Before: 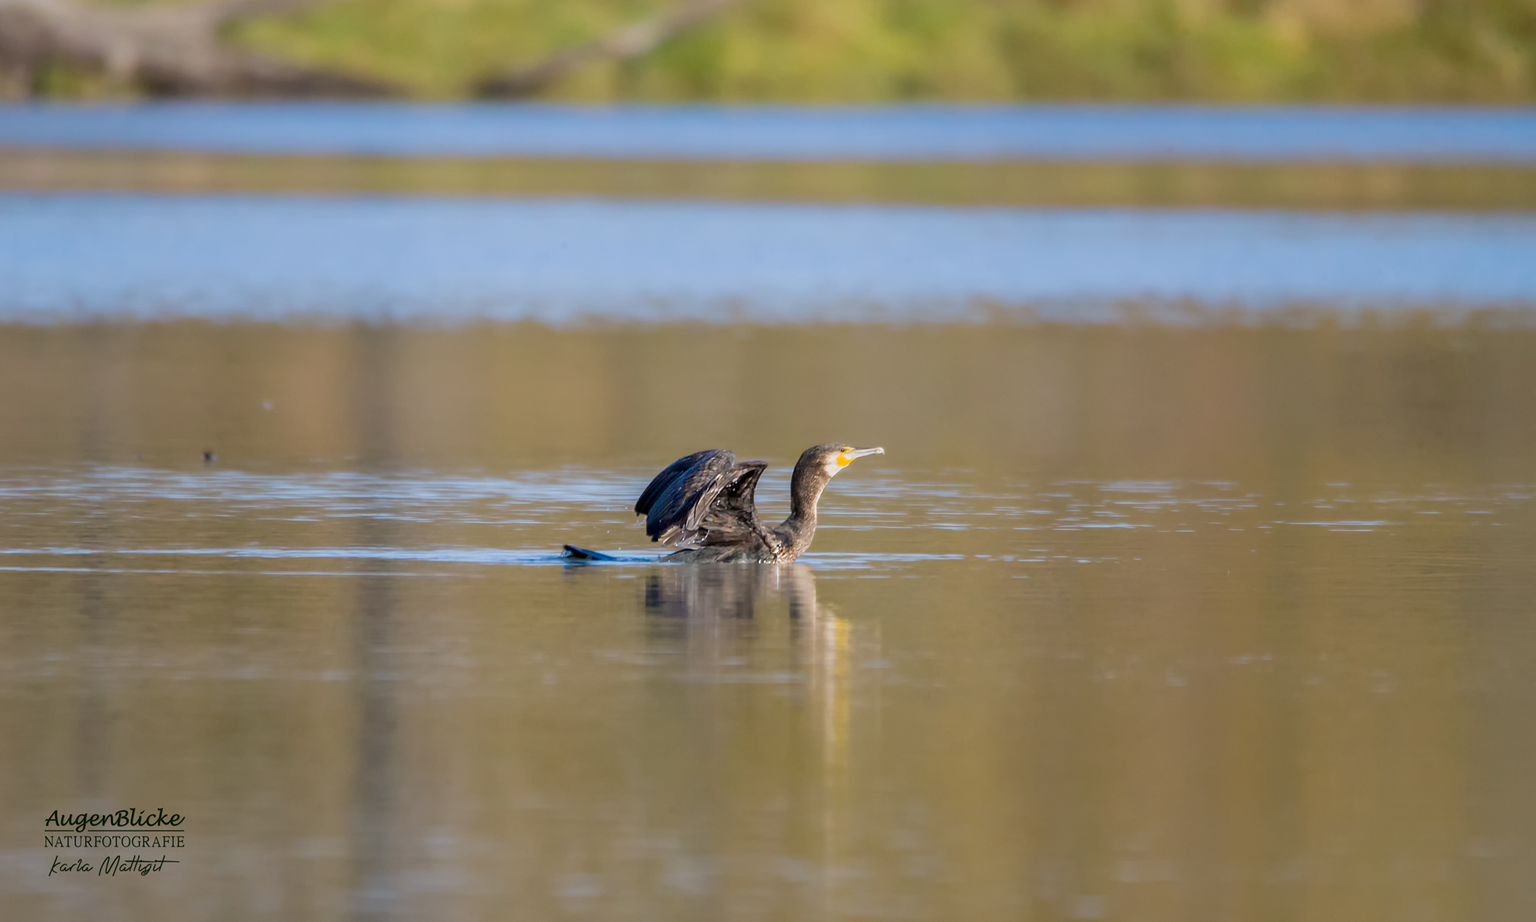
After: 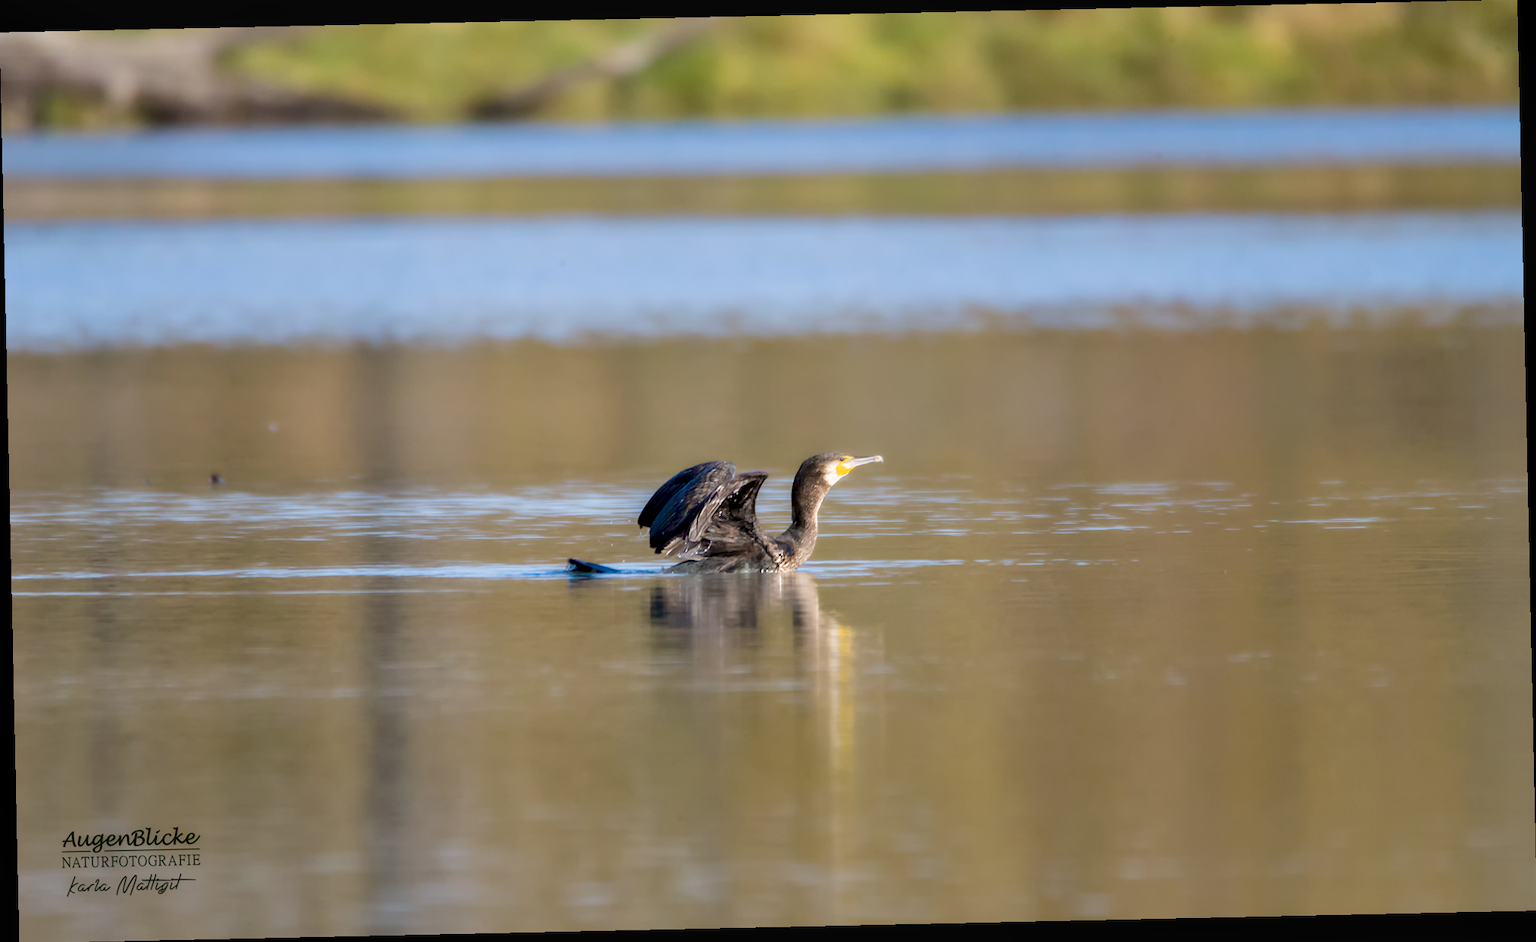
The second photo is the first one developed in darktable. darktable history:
contrast equalizer: y [[0.514, 0.573, 0.581, 0.508, 0.5, 0.5], [0.5 ×6], [0.5 ×6], [0 ×6], [0 ×6]]
rotate and perspective: rotation -1.24°, automatic cropping off
exposure: black level correction -0.003, exposure 0.04 EV, compensate highlight preservation false
